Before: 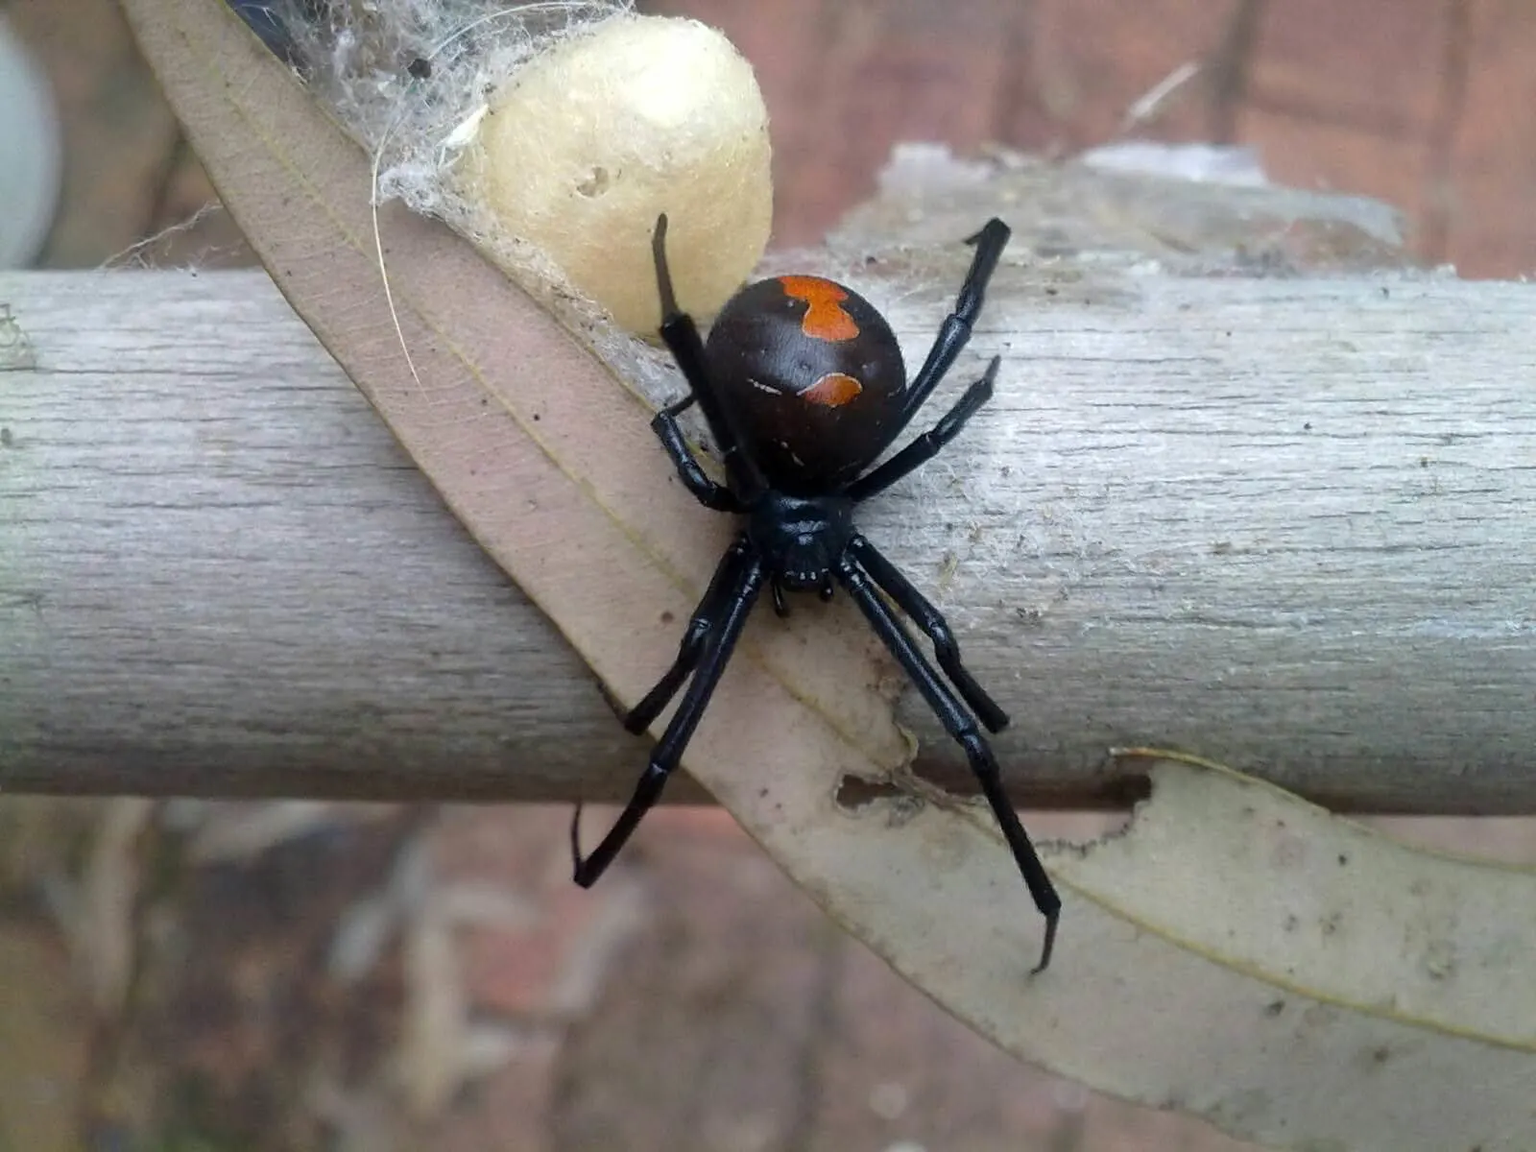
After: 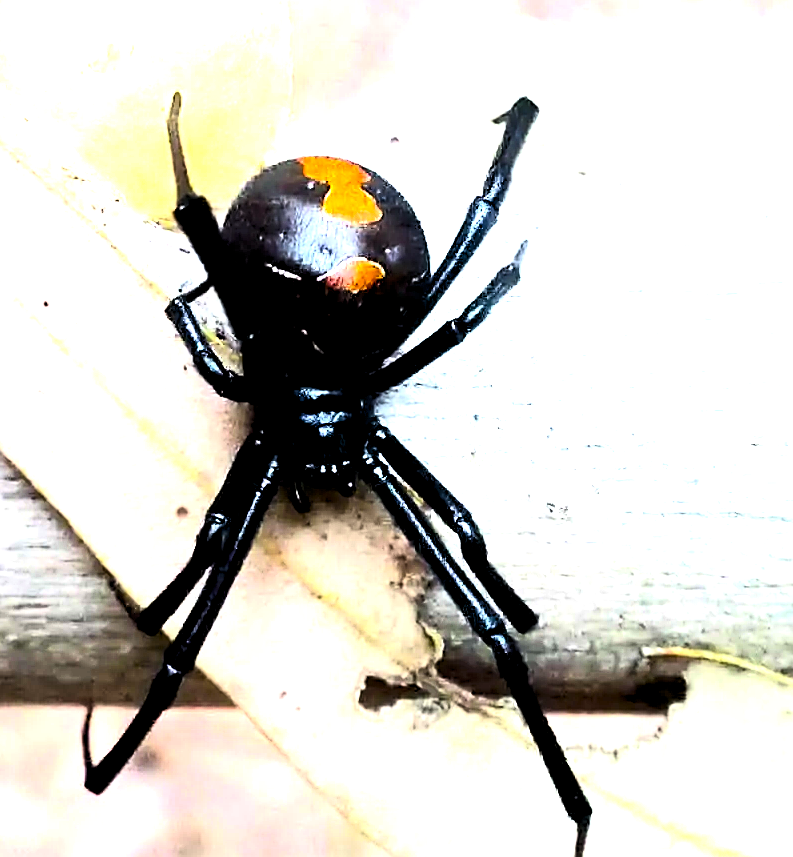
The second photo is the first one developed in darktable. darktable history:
contrast brightness saturation: contrast 0.28
crop: left 32.075%, top 10.976%, right 18.355%, bottom 17.596%
color balance rgb: perceptual saturation grading › global saturation 25%, perceptual brilliance grading › global brilliance 35%, perceptual brilliance grading › highlights 50%, perceptual brilliance grading › mid-tones 60%, perceptual brilliance grading › shadows 35%, global vibrance 20%
sharpen: on, module defaults
rgb levels: levels [[0.034, 0.472, 0.904], [0, 0.5, 1], [0, 0.5, 1]]
